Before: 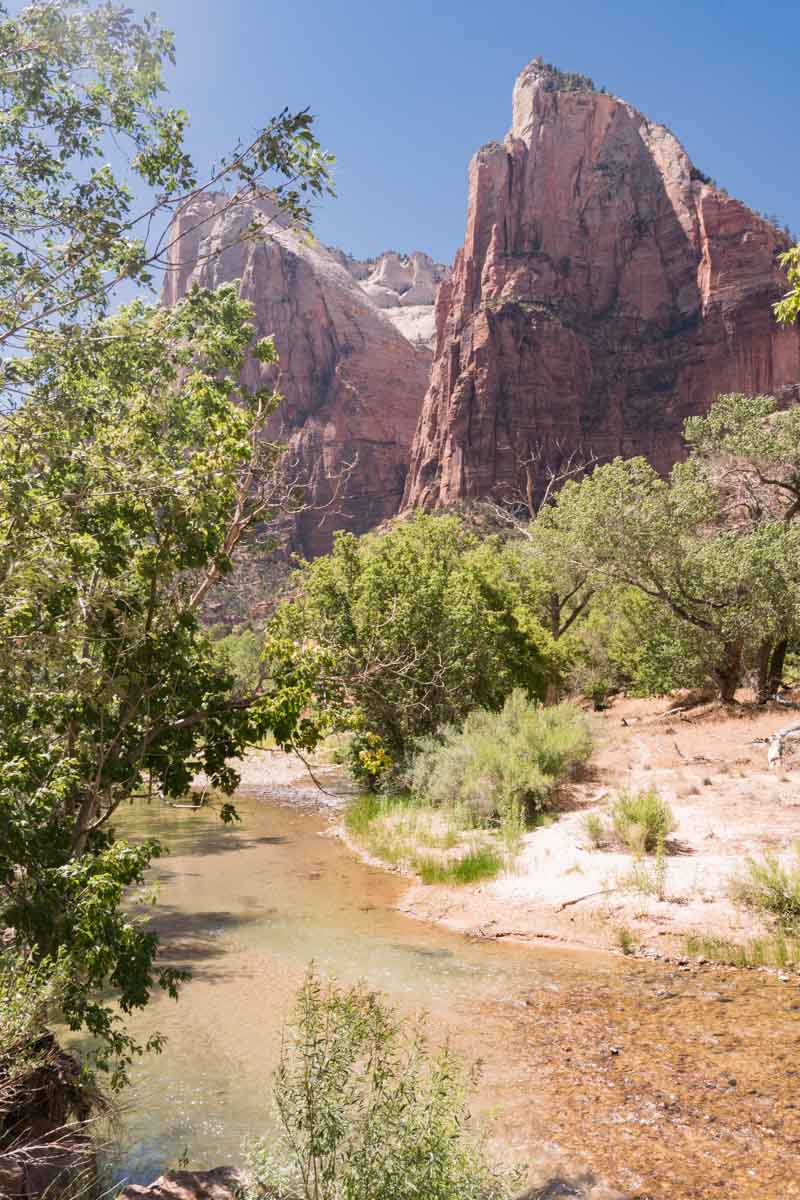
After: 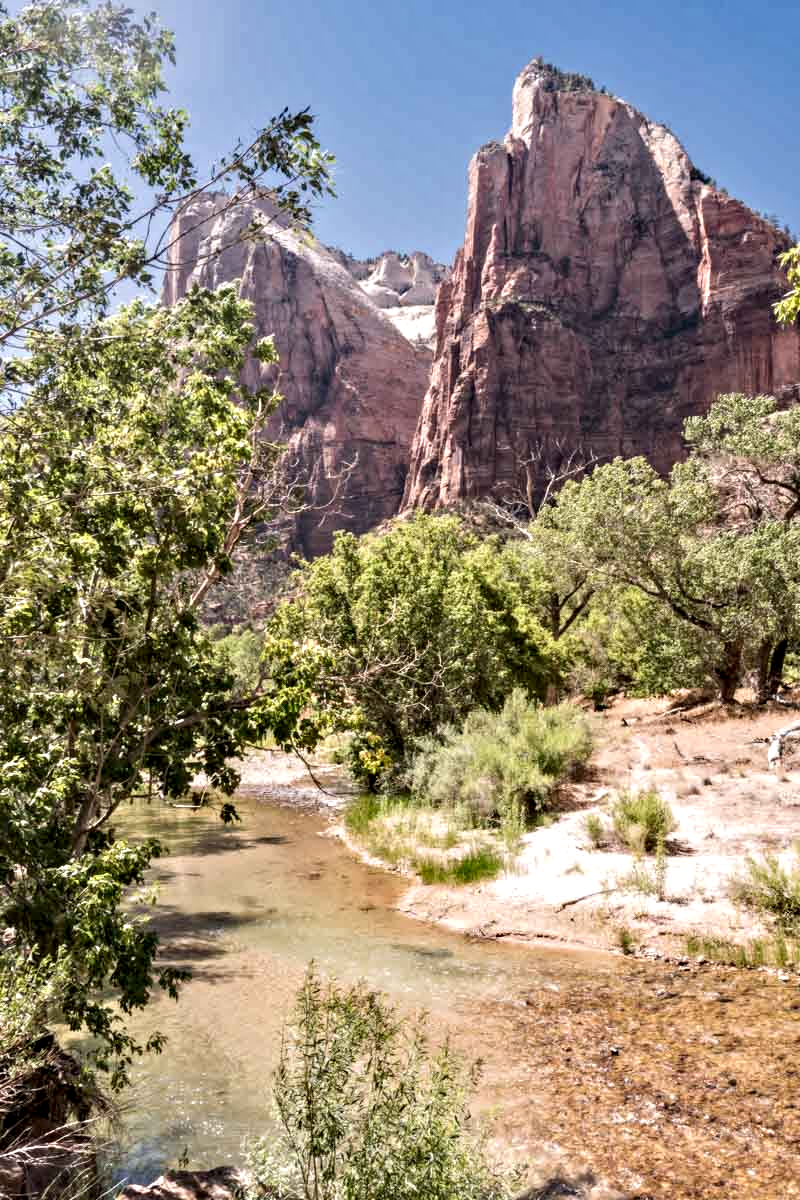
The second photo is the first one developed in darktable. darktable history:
contrast equalizer: y [[0.511, 0.558, 0.631, 0.632, 0.559, 0.512], [0.5 ×6], [0.507, 0.559, 0.627, 0.644, 0.647, 0.647], [0 ×6], [0 ×6]]
local contrast: on, module defaults
